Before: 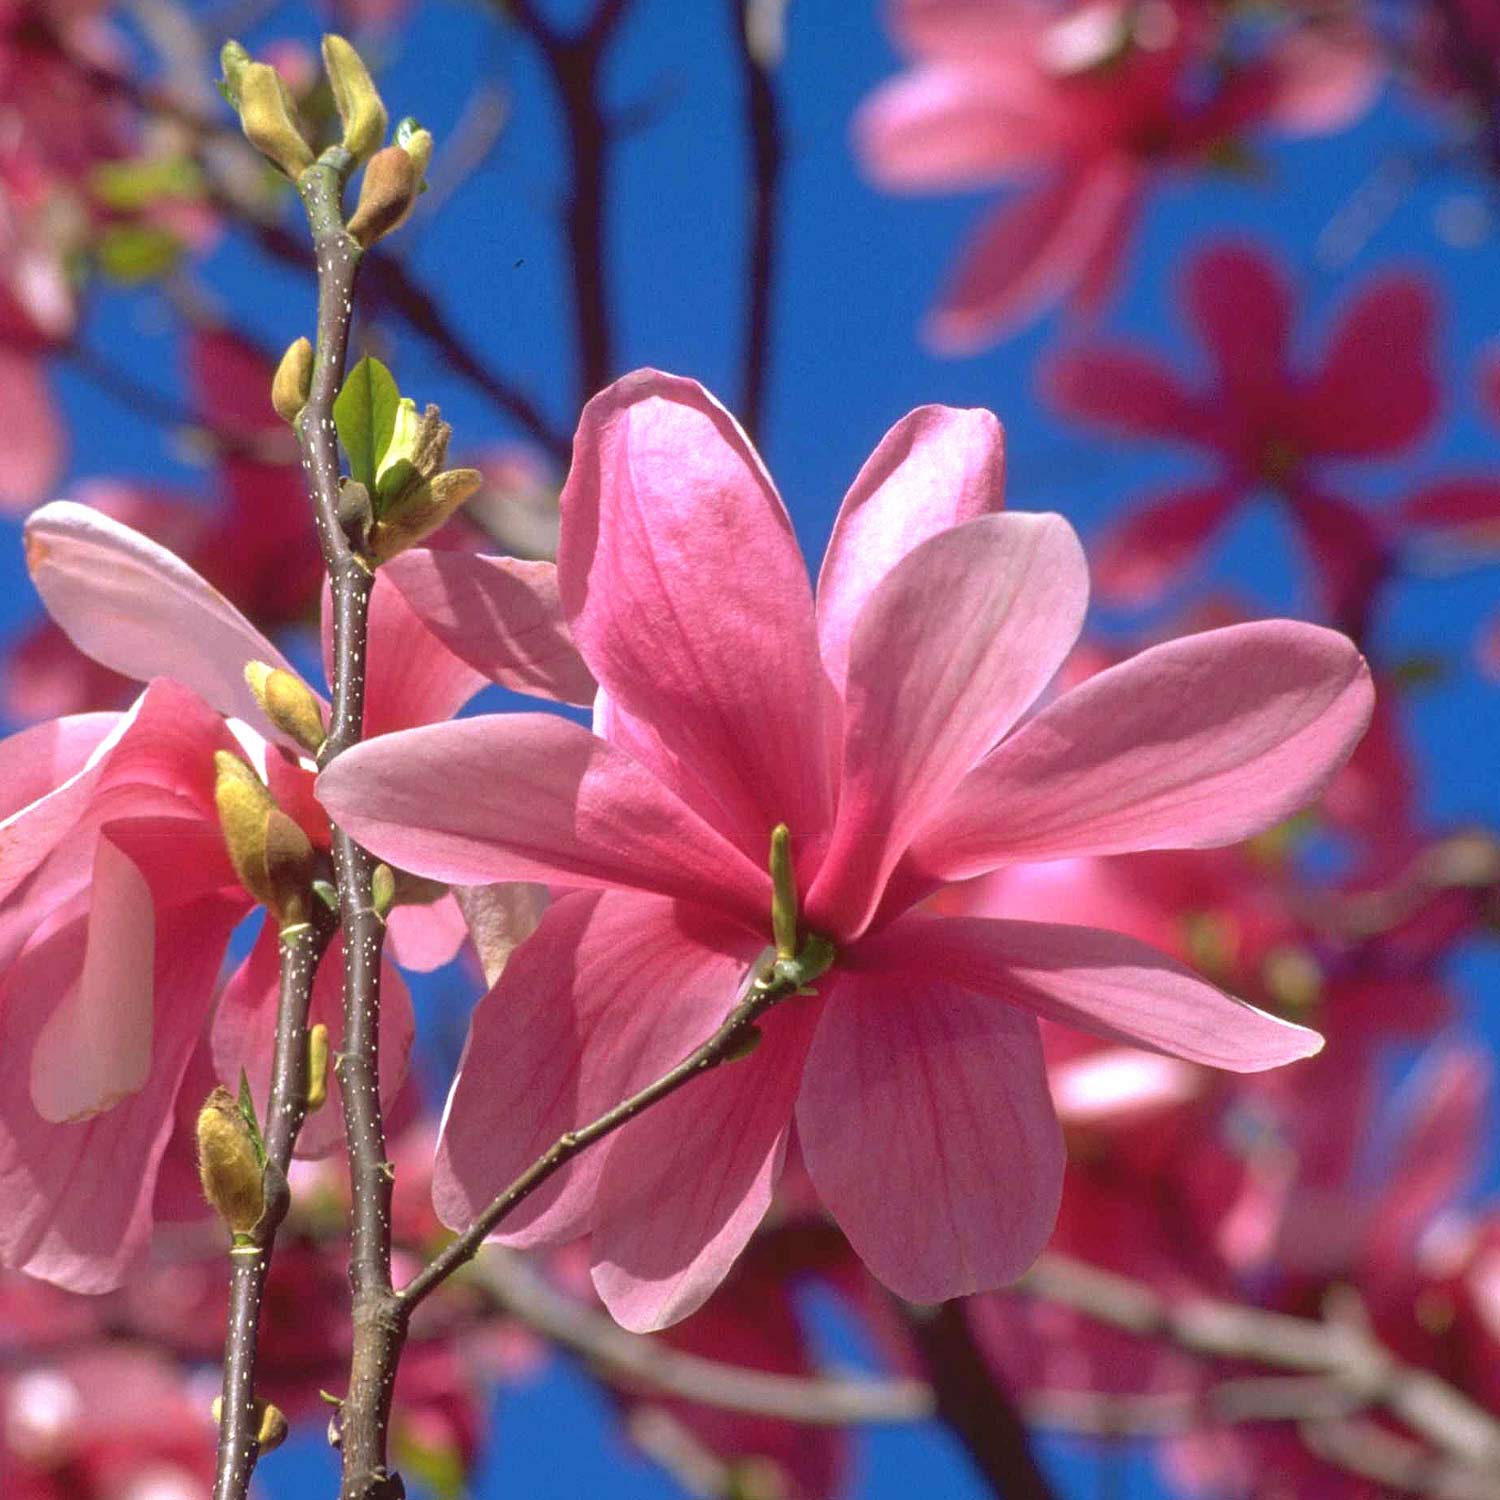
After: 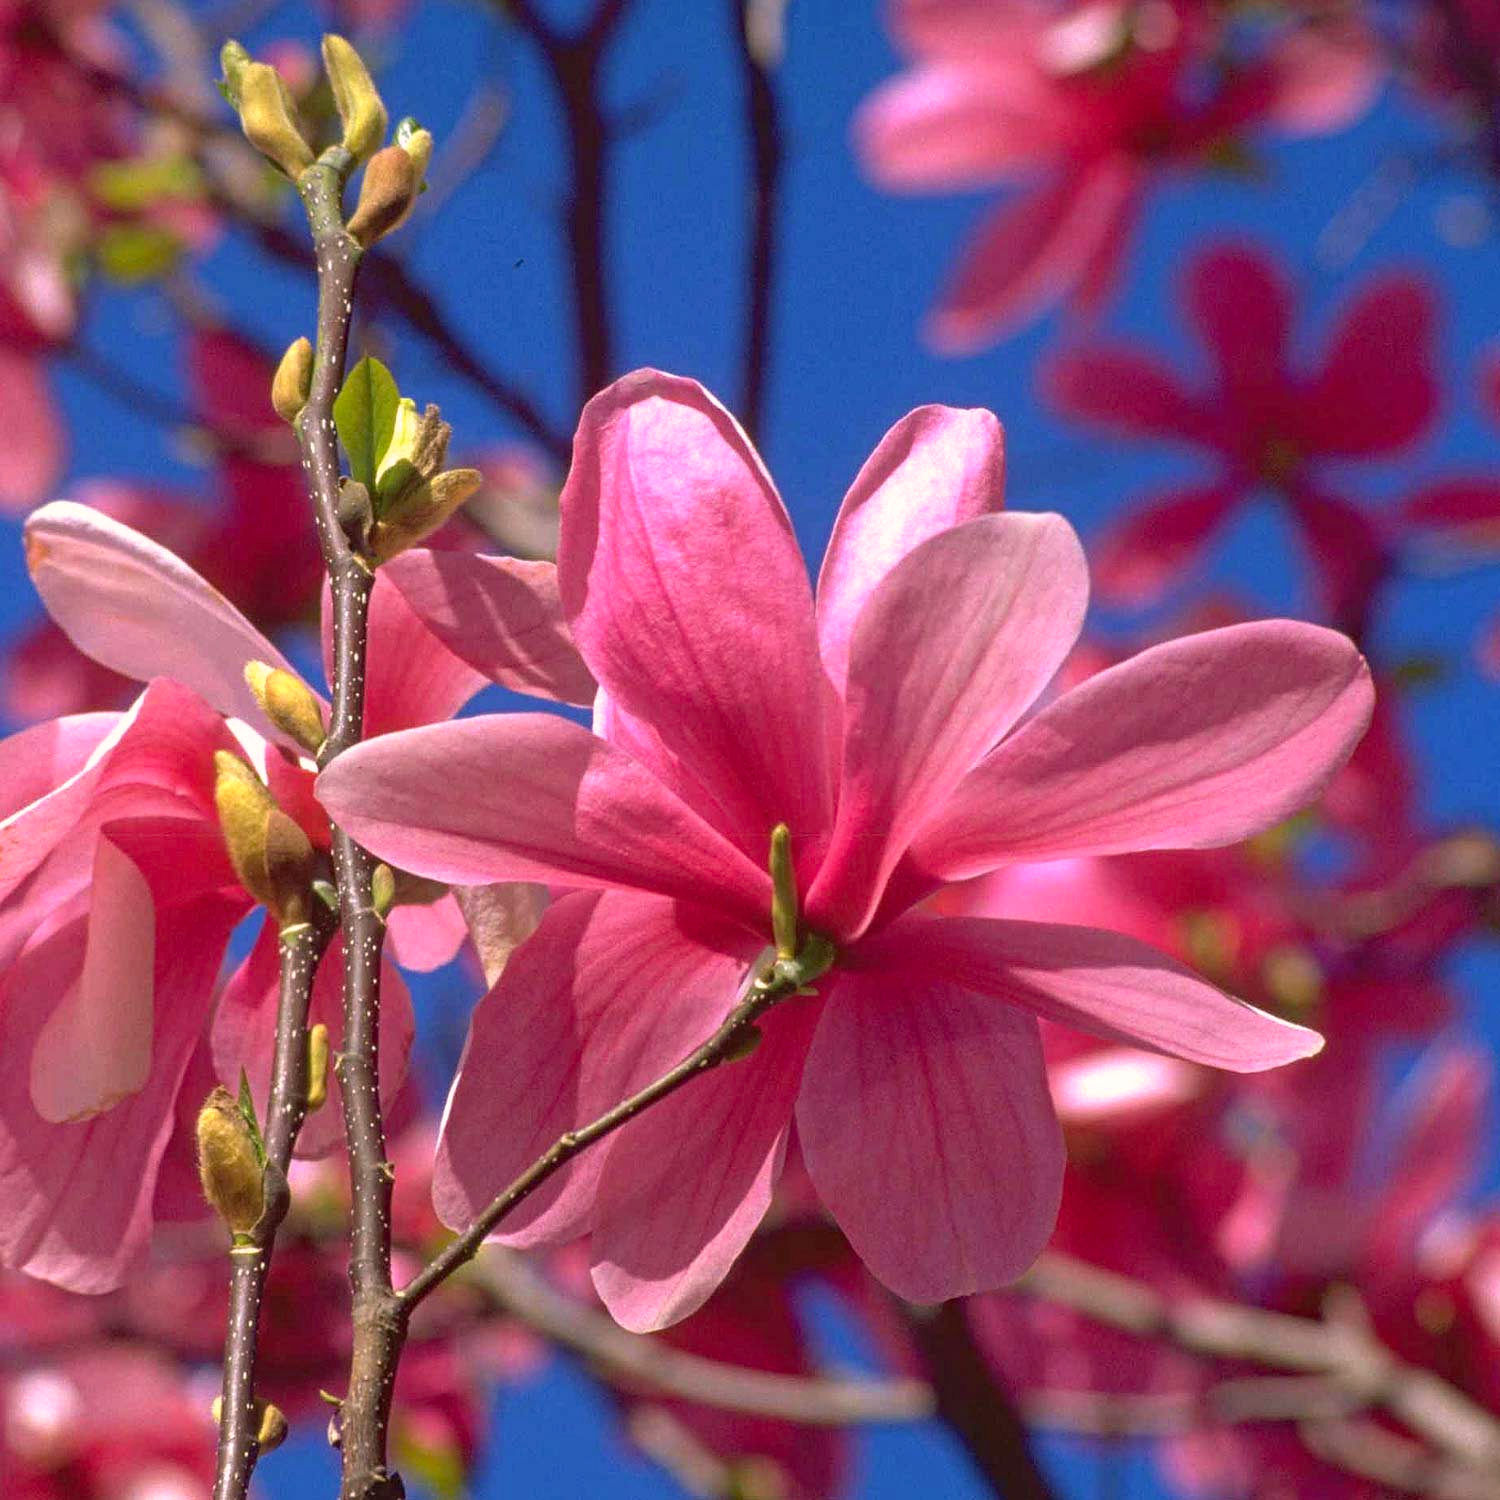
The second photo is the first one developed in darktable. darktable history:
color correction: highlights a* 7.57, highlights b* 4.09
haze removal: compatibility mode true, adaptive false
